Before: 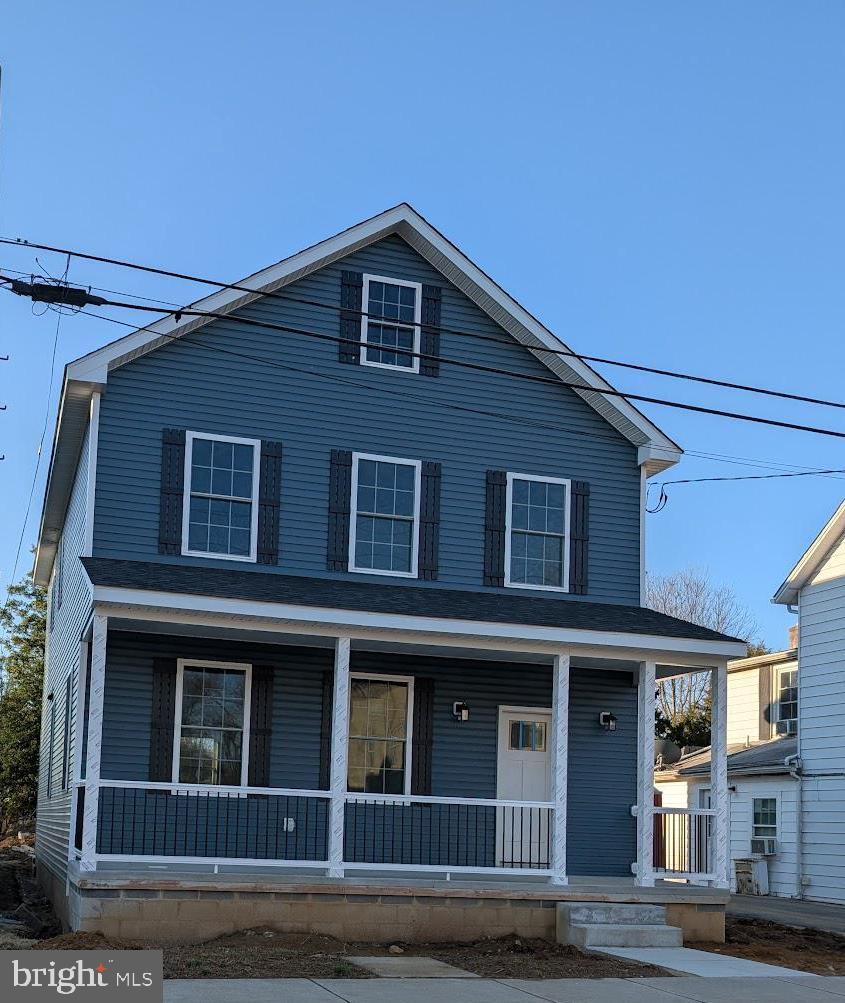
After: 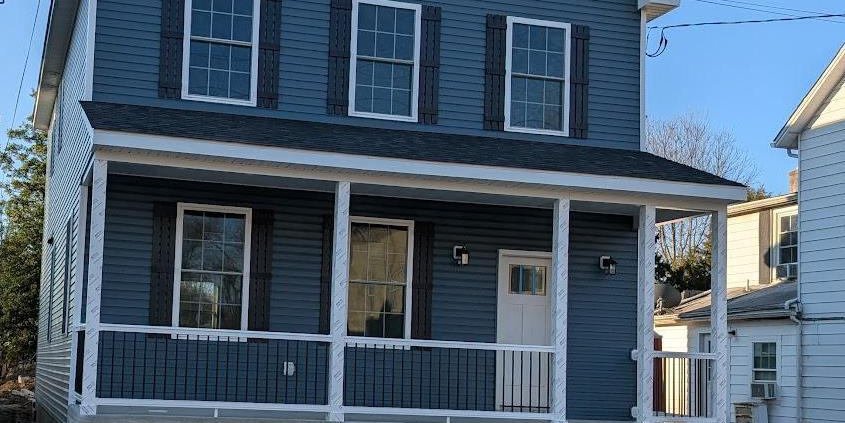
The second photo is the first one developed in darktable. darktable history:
crop: top 45.497%, bottom 12.274%
